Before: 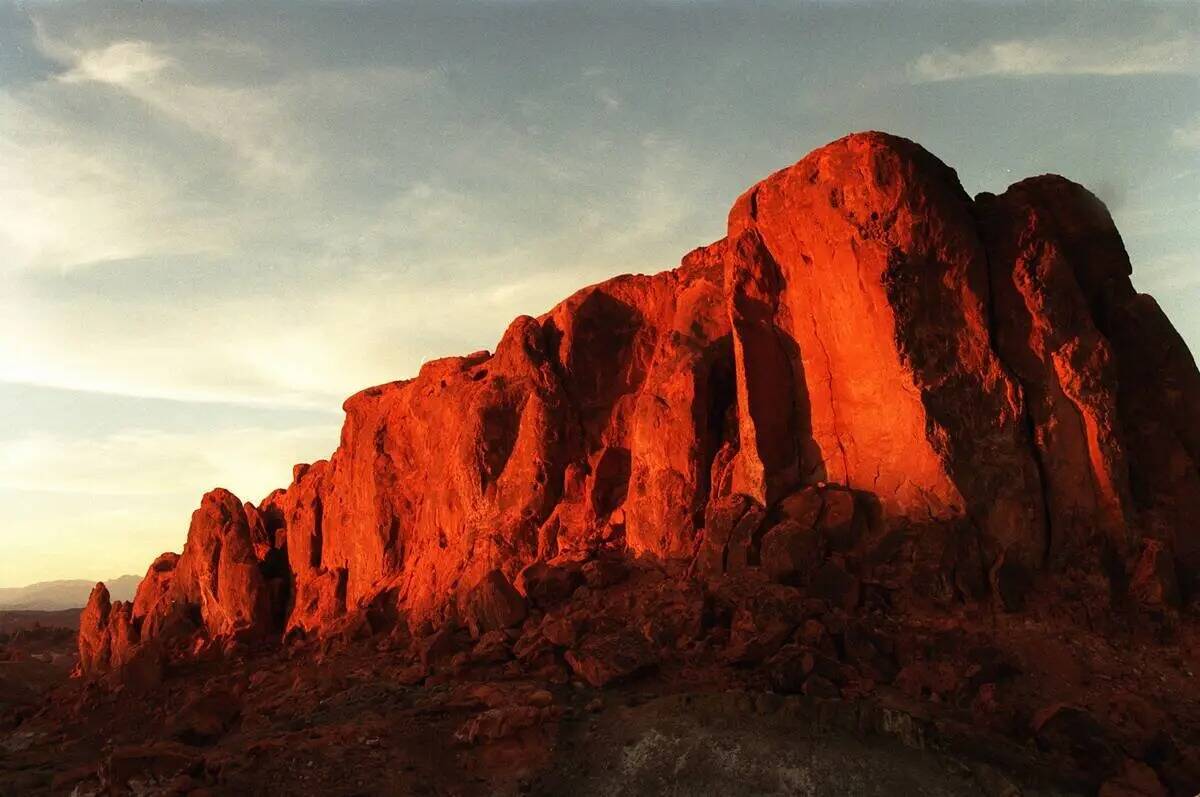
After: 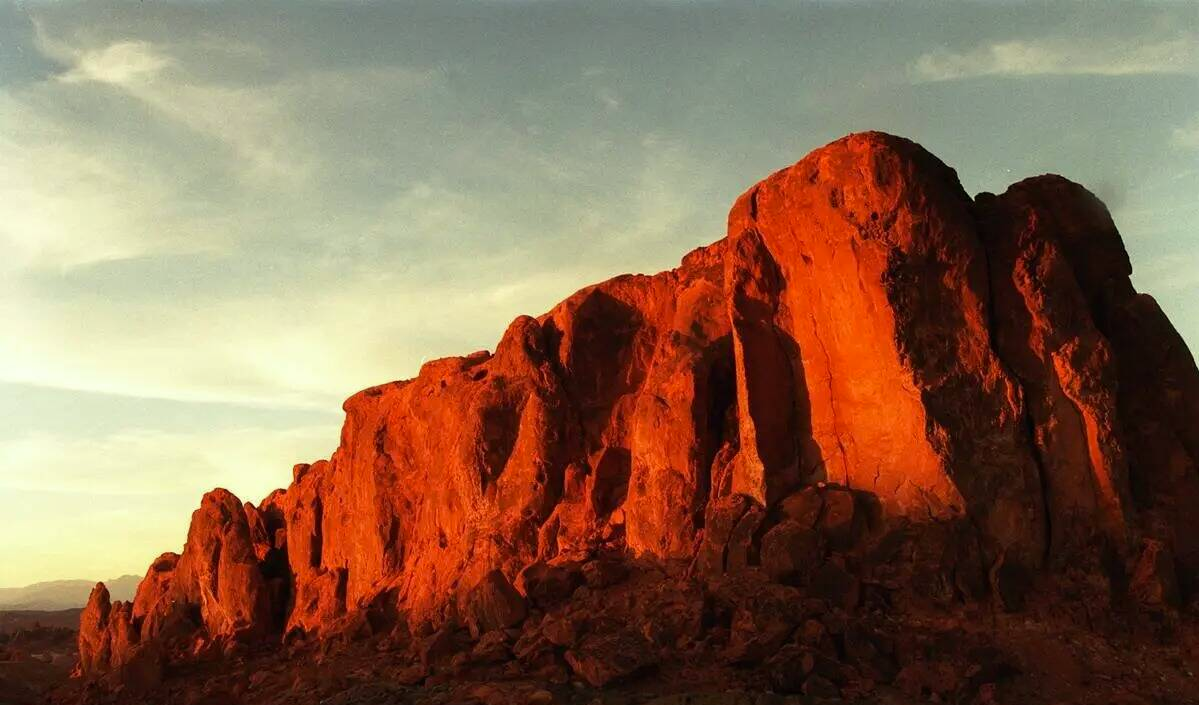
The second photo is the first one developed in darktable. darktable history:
color correction: highlights a* -4.28, highlights b* 6.53
crop and rotate: top 0%, bottom 11.49%
